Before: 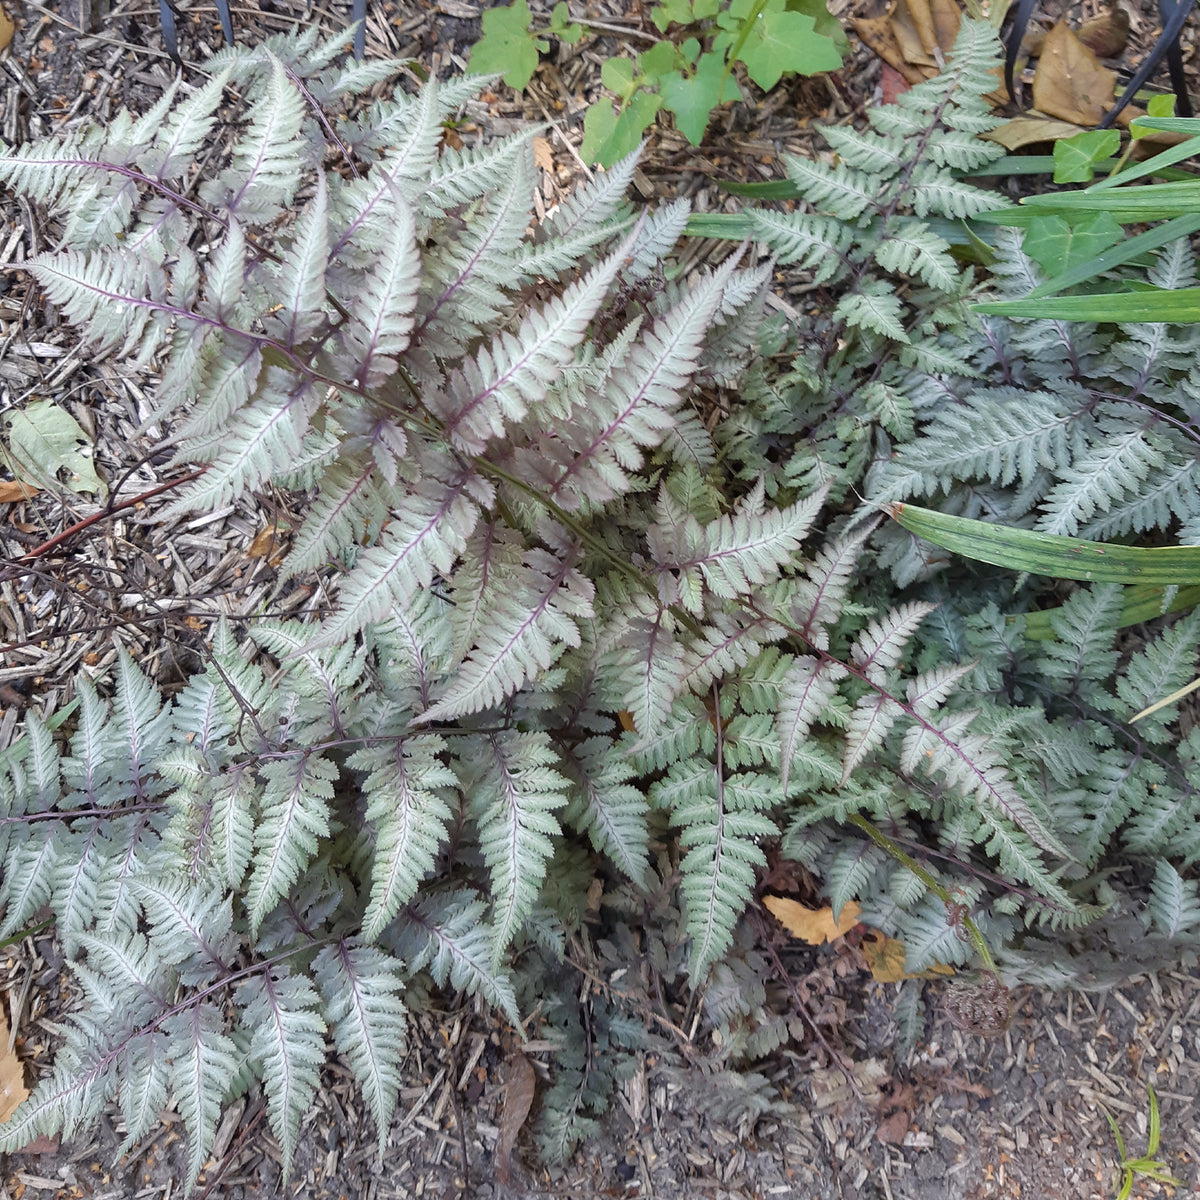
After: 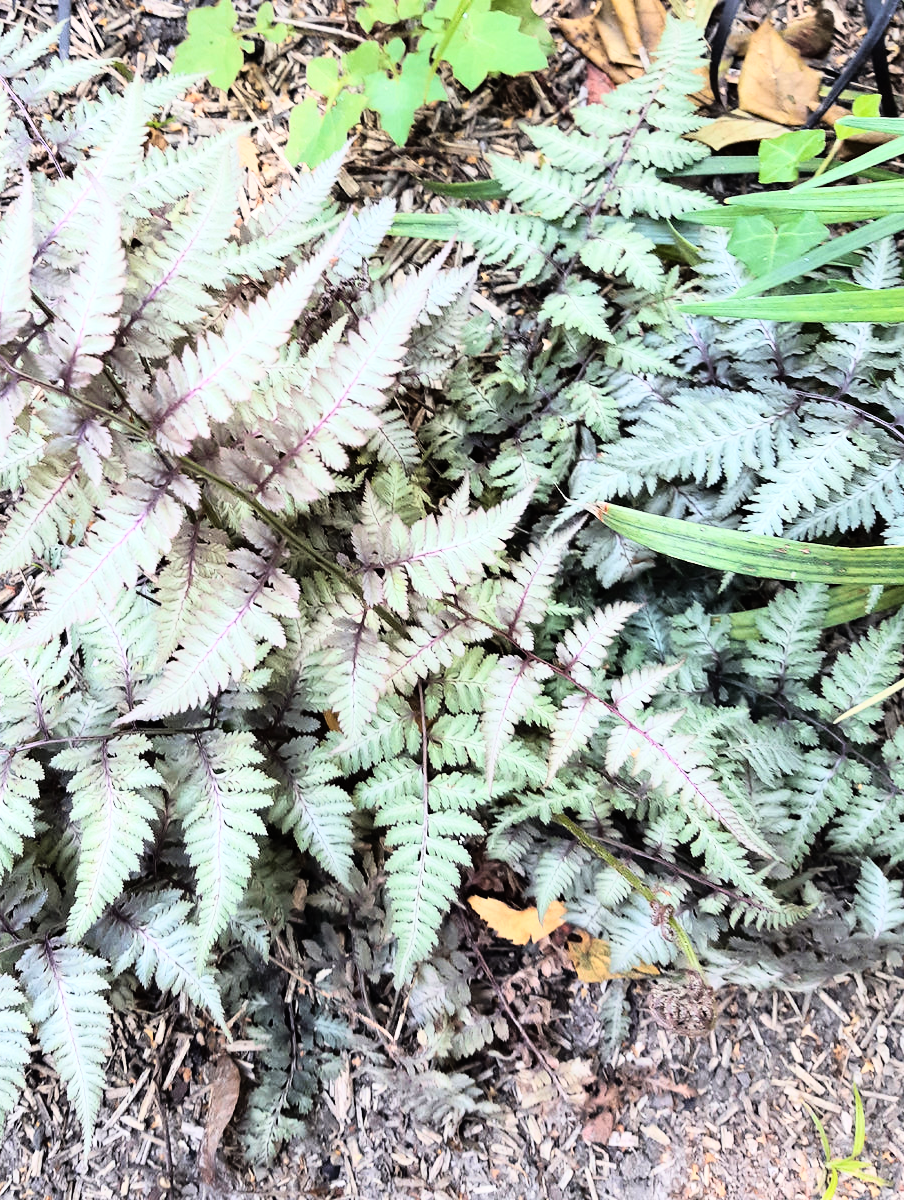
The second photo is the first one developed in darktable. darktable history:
rgb curve: curves: ch0 [(0, 0) (0.21, 0.15) (0.24, 0.21) (0.5, 0.75) (0.75, 0.96) (0.89, 0.99) (1, 1)]; ch1 [(0, 0.02) (0.21, 0.13) (0.25, 0.2) (0.5, 0.67) (0.75, 0.9) (0.89, 0.97) (1, 1)]; ch2 [(0, 0.02) (0.21, 0.13) (0.25, 0.2) (0.5, 0.67) (0.75, 0.9) (0.89, 0.97) (1, 1)], compensate middle gray true
crop and rotate: left 24.6%
